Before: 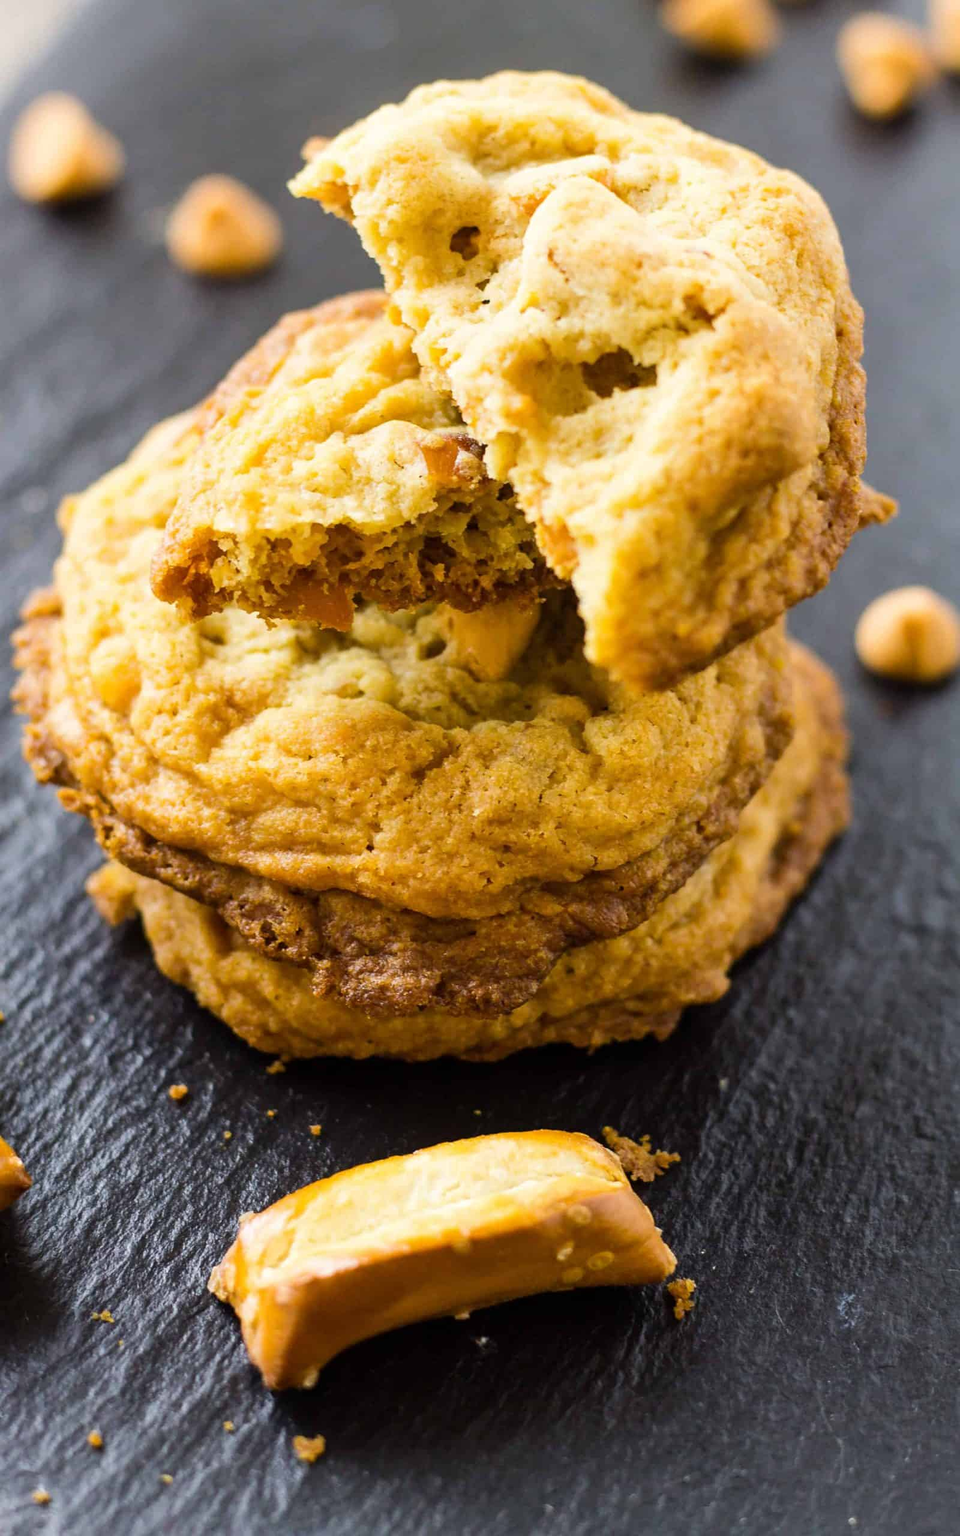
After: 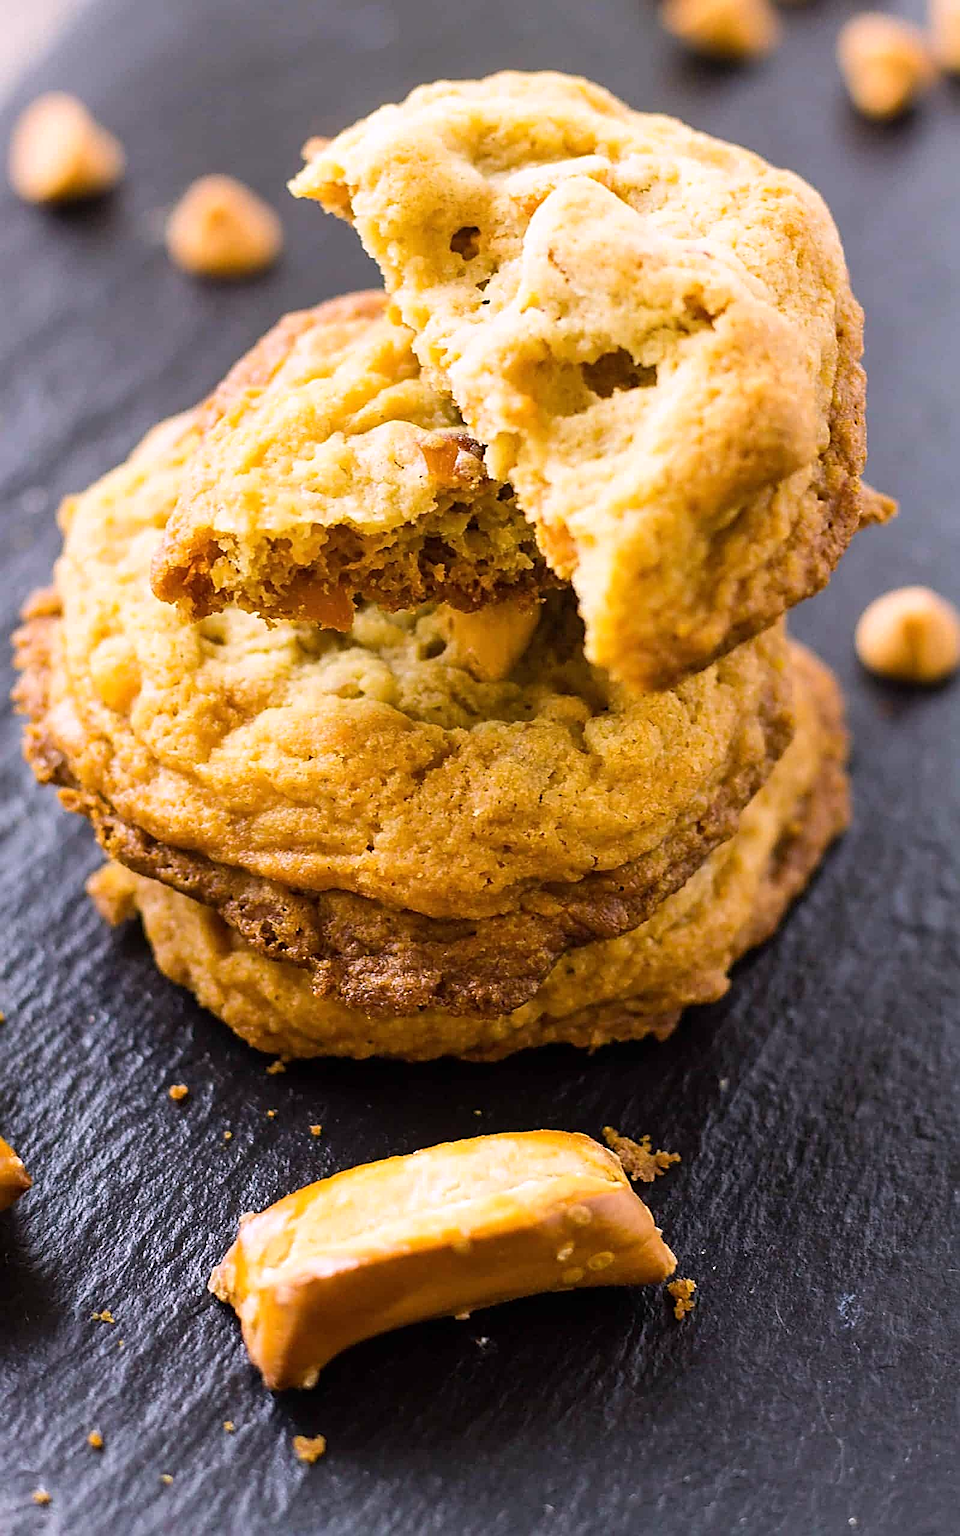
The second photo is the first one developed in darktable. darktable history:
white balance: red 1.05, blue 1.072
sharpen: amount 1
